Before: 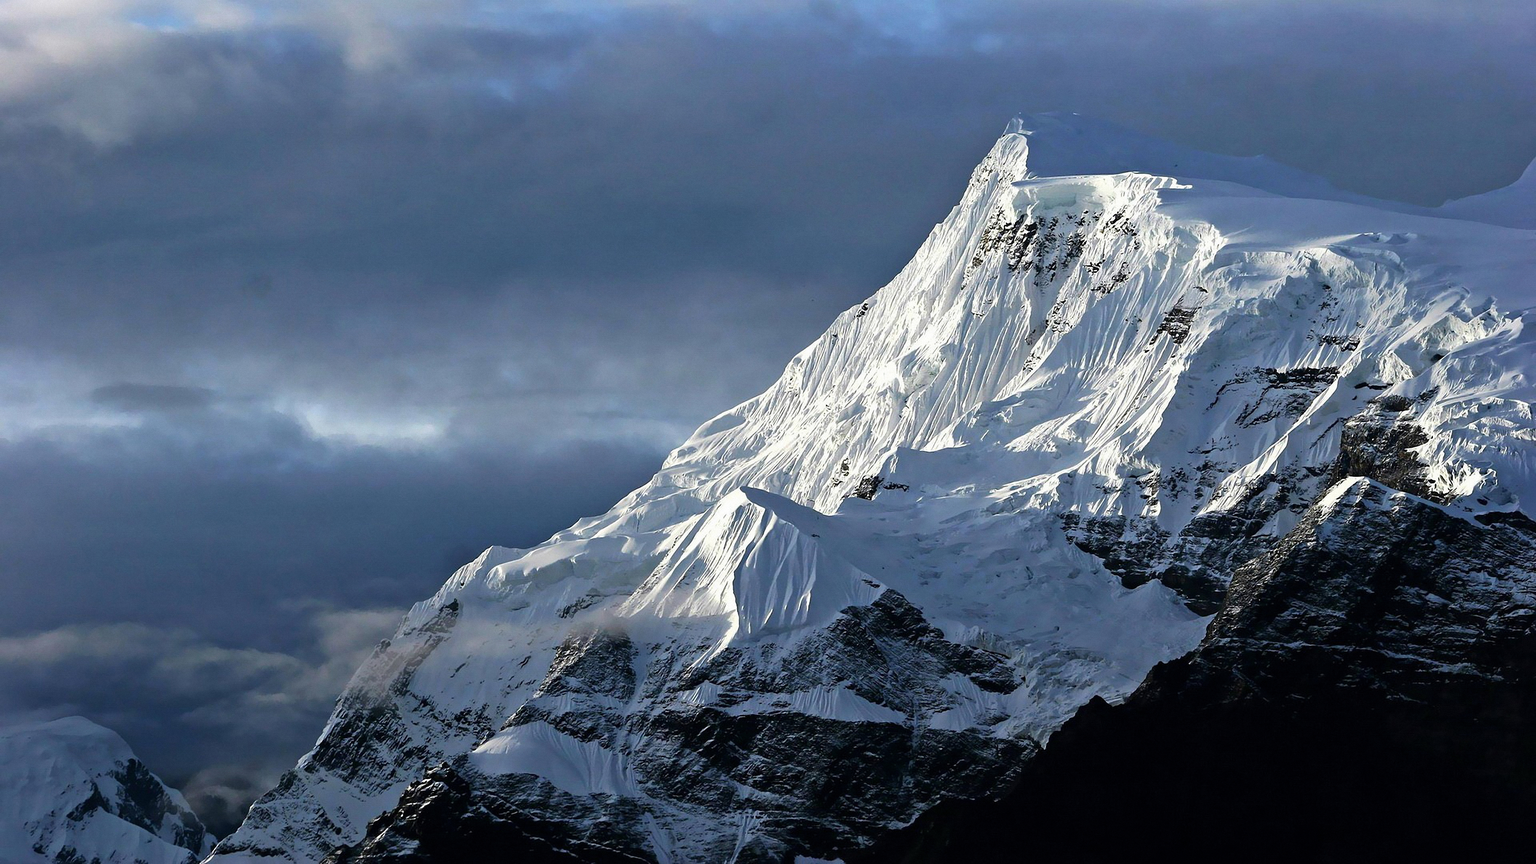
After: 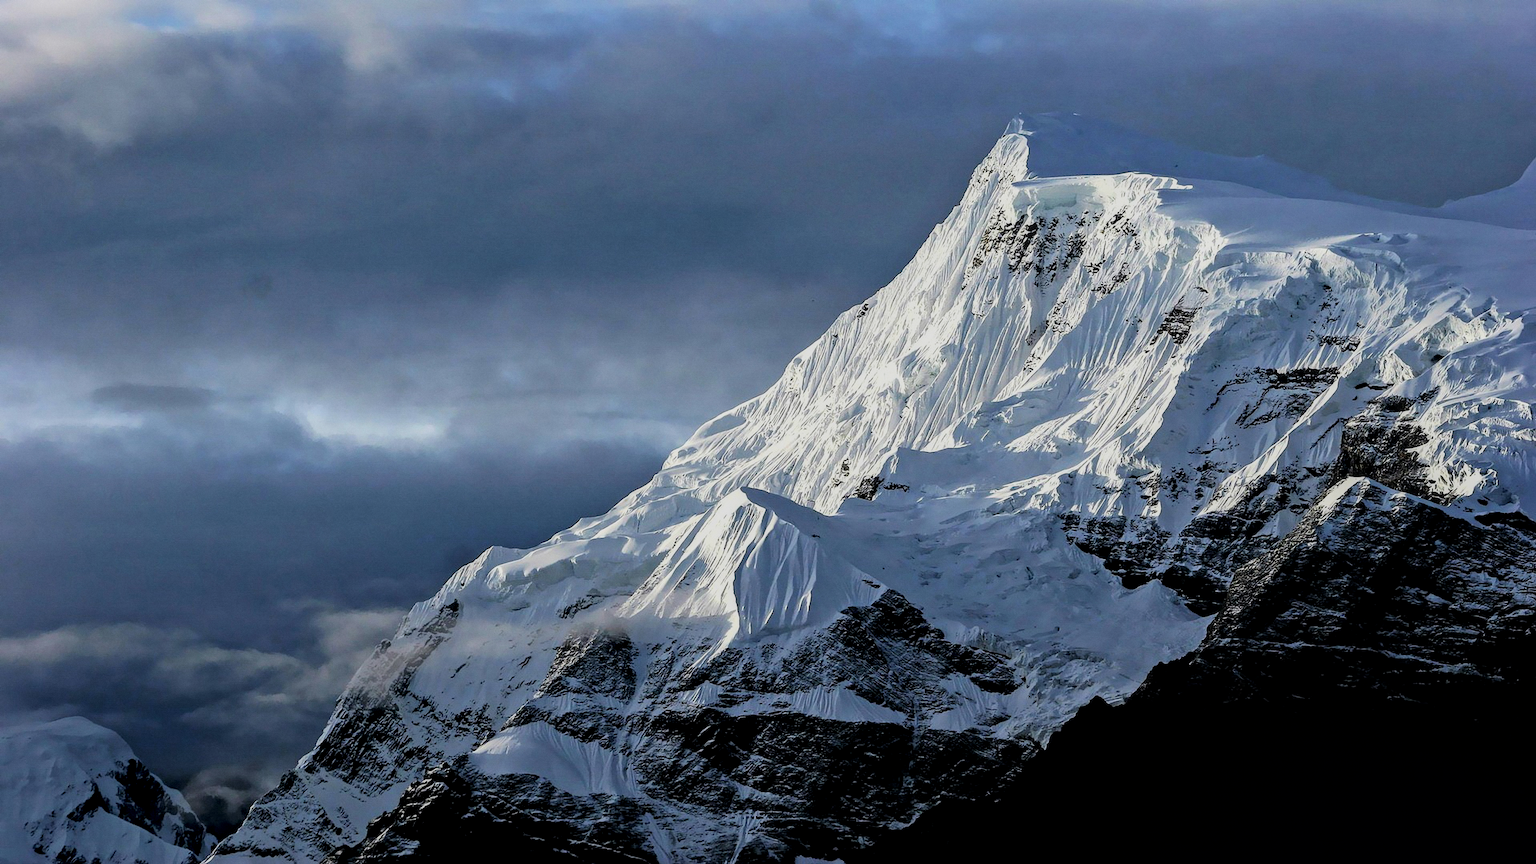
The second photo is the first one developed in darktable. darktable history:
local contrast: on, module defaults
filmic rgb: black relative exposure -7.65 EV, white relative exposure 4.56 EV, hardness 3.61, contrast 1.059, color science v6 (2022)
